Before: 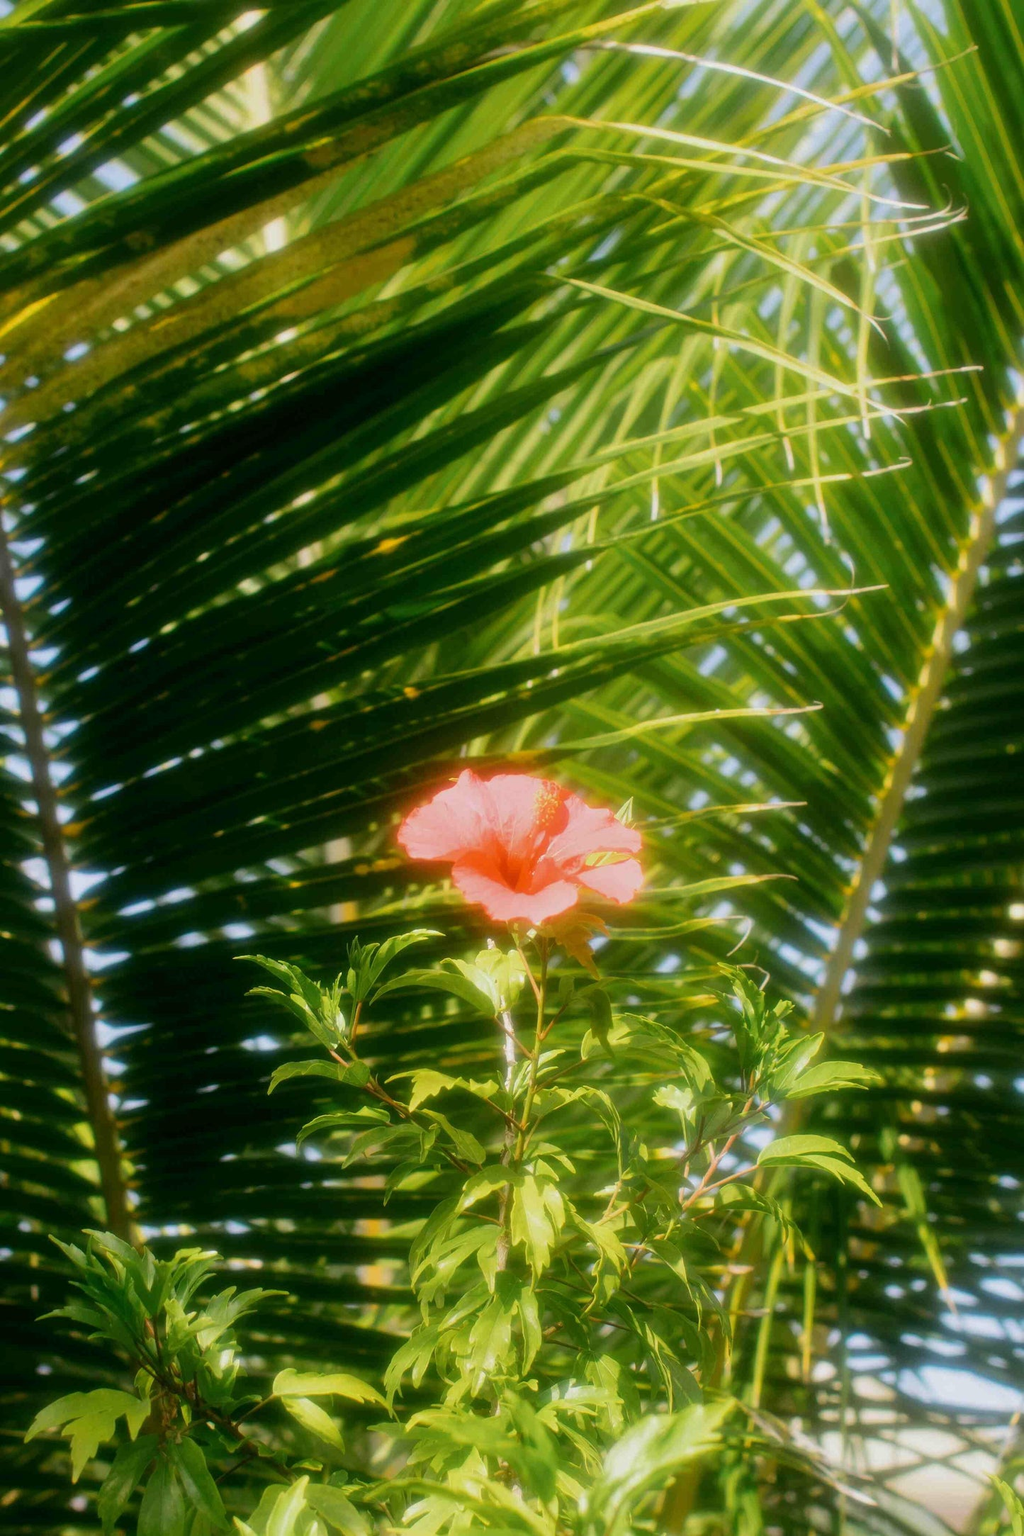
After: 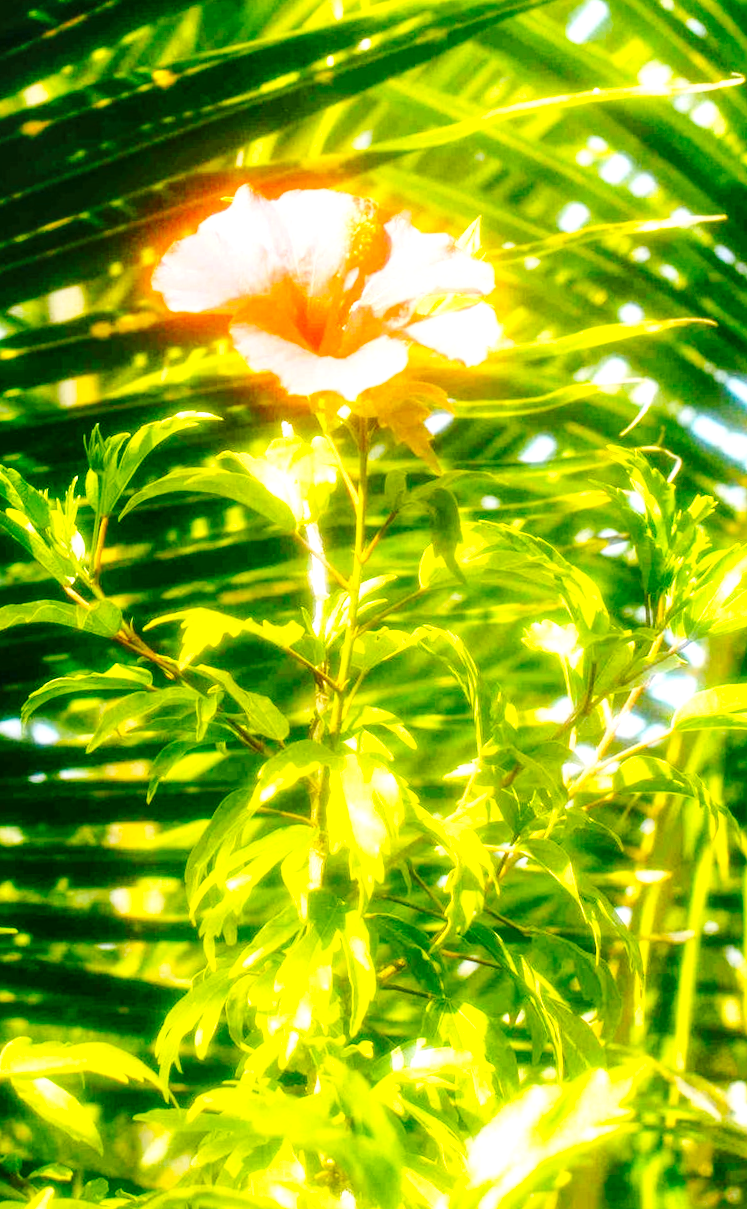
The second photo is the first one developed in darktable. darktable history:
crop: left 29.672%, top 41.786%, right 20.851%, bottom 3.487%
rotate and perspective: rotation -1.77°, lens shift (horizontal) 0.004, automatic cropping off
shadows and highlights: shadows 37.27, highlights -28.18, soften with gaussian
color balance rgb: perceptual saturation grading › global saturation 25%, global vibrance 20%
exposure: black level correction 0, exposure 1.2 EV, compensate exposure bias true, compensate highlight preservation false
local contrast: detail 130%
base curve: curves: ch0 [(0, 0) (0.036, 0.025) (0.121, 0.166) (0.206, 0.329) (0.605, 0.79) (1, 1)], preserve colors none
